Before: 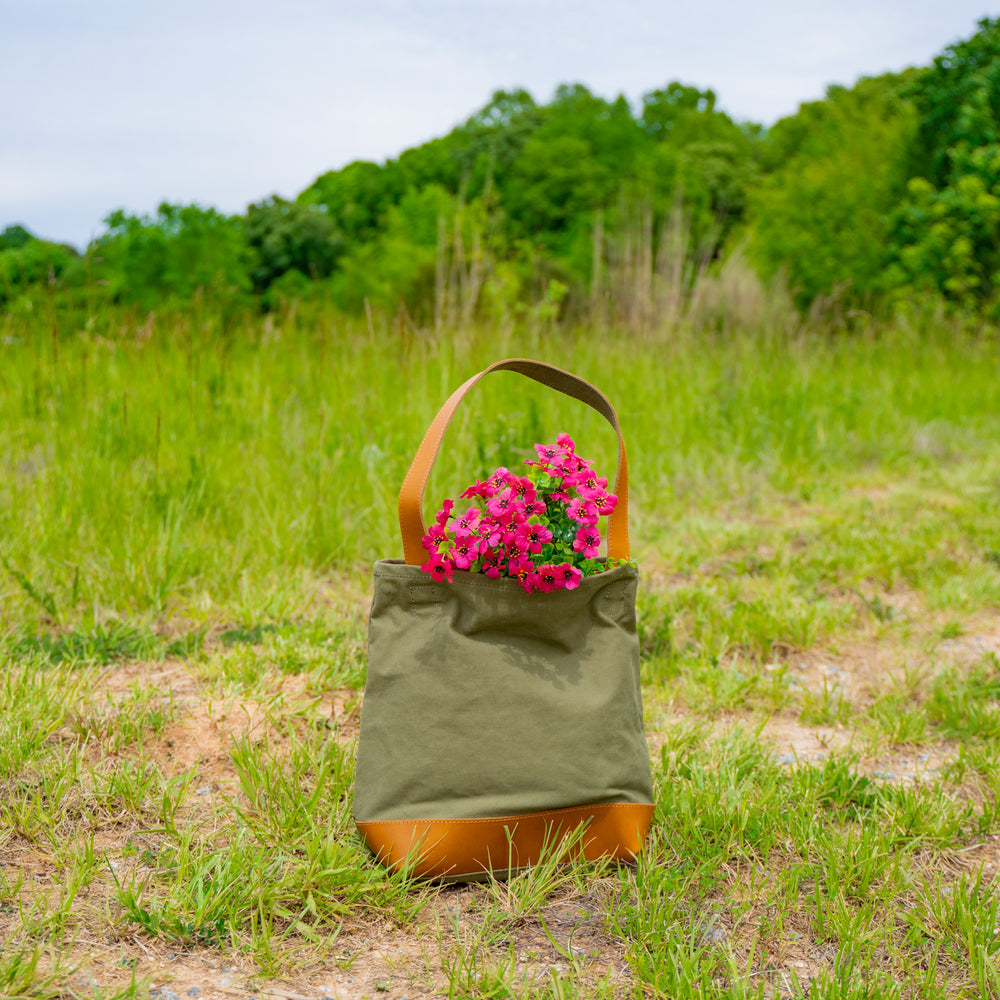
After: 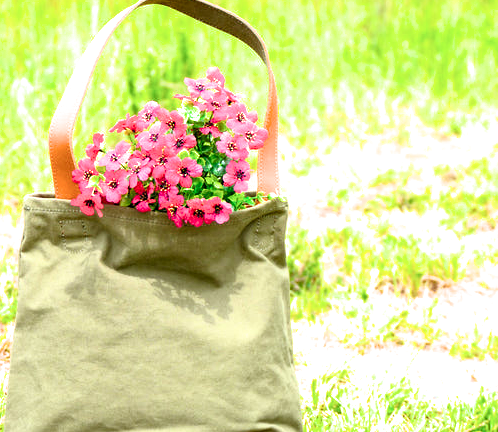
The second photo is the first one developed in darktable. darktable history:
filmic rgb: black relative exposure -9.07 EV, white relative exposure 2.3 EV, hardness 7.46
crop: left 35.094%, top 36.645%, right 15.014%, bottom 20.1%
contrast brightness saturation: saturation 0.105
exposure: black level correction 0.001, exposure 1.131 EV, compensate highlight preservation false
color calibration: gray › normalize channels true, illuminant as shot in camera, x 0.358, y 0.373, temperature 4628.91 K, gamut compression 0.004
